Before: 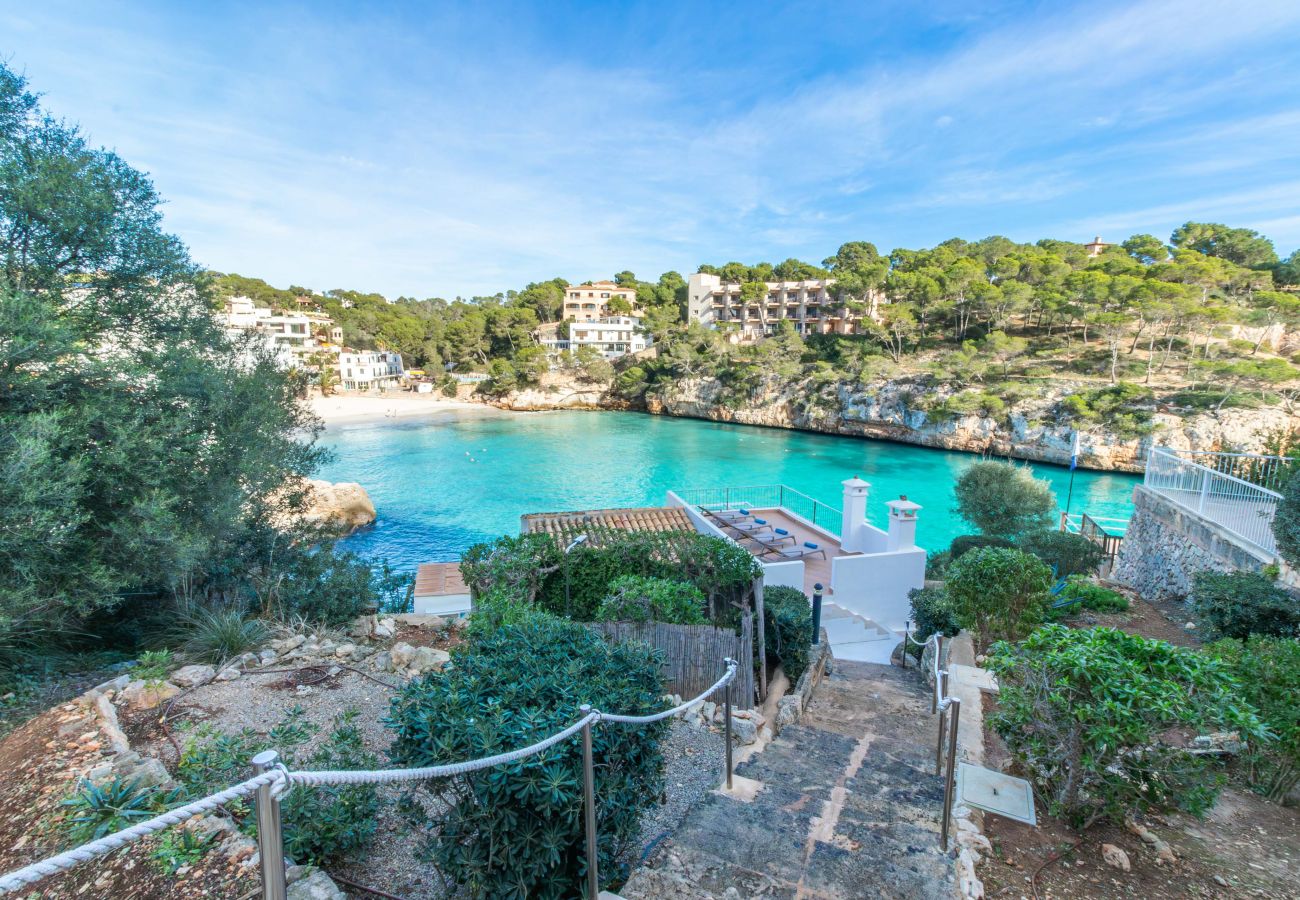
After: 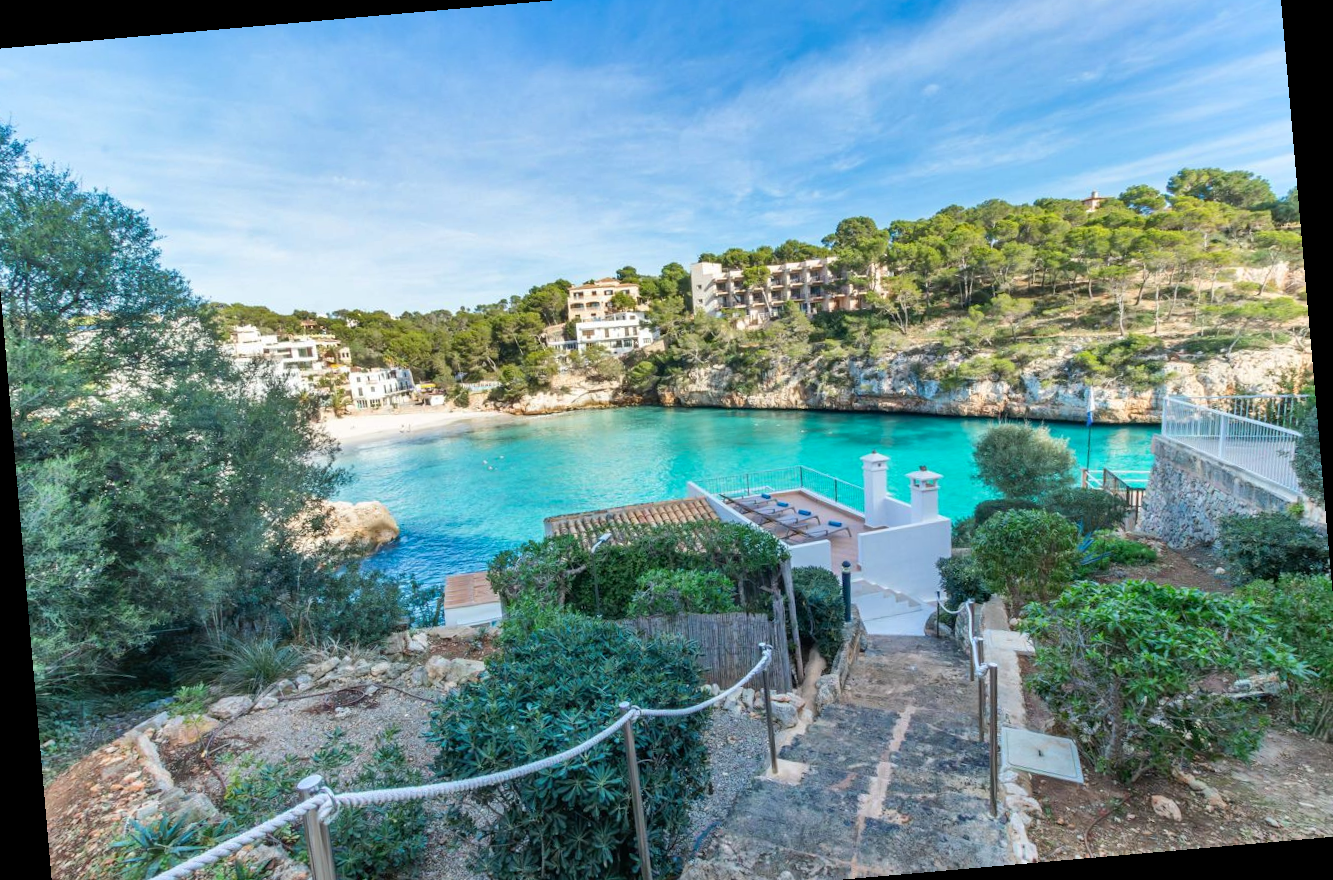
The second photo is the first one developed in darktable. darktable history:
crop: left 1.507%, top 6.147%, right 1.379%, bottom 6.637%
rotate and perspective: rotation -4.98°, automatic cropping off
shadows and highlights: soften with gaussian
